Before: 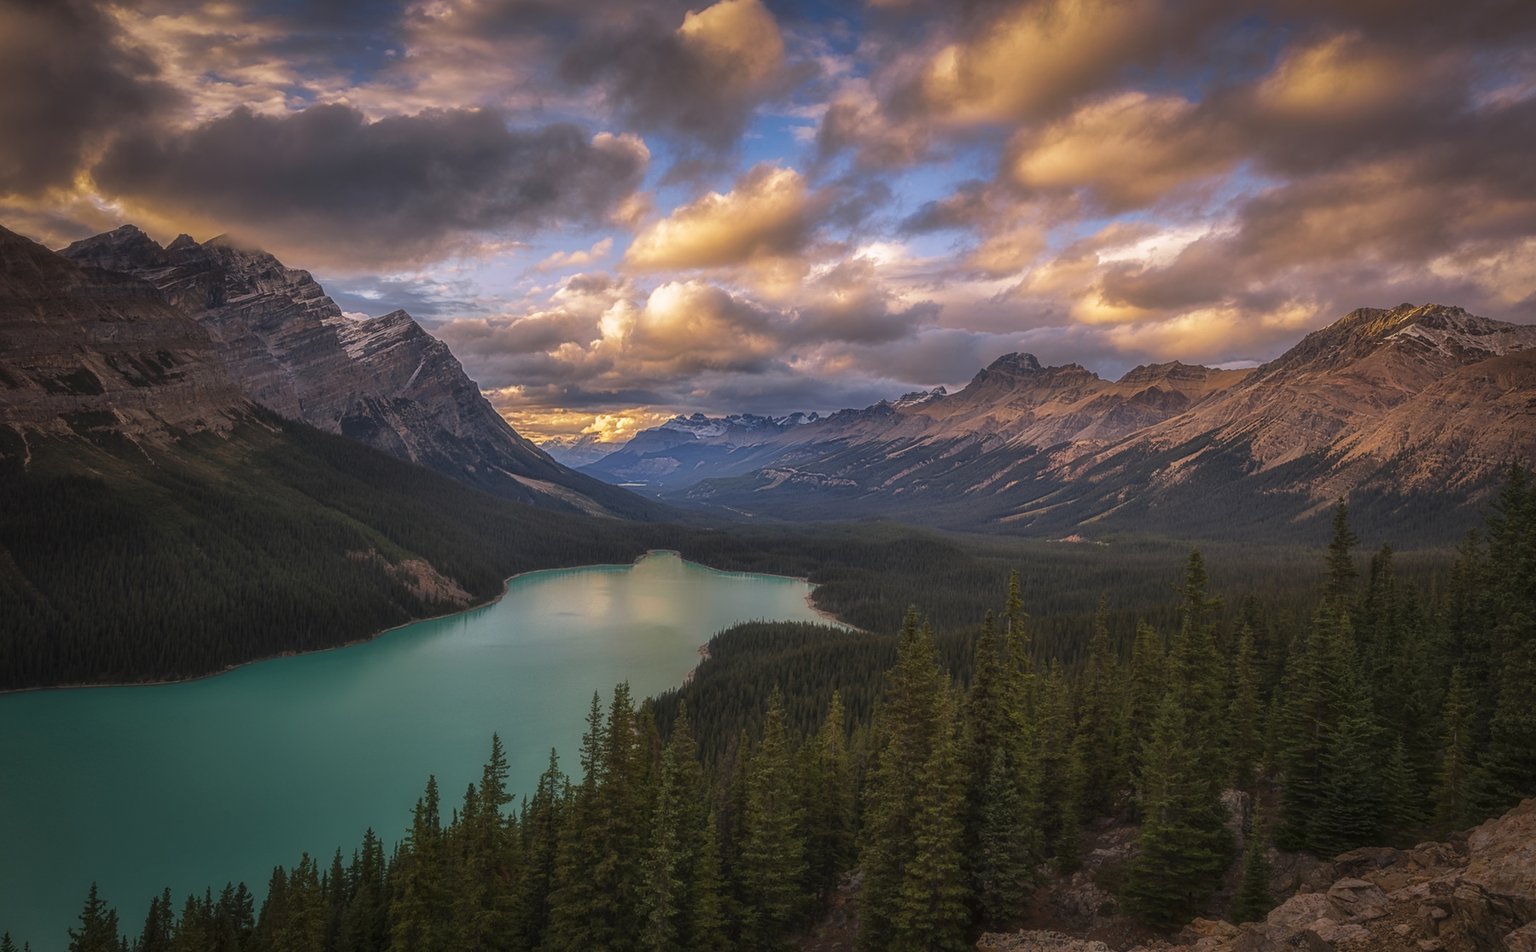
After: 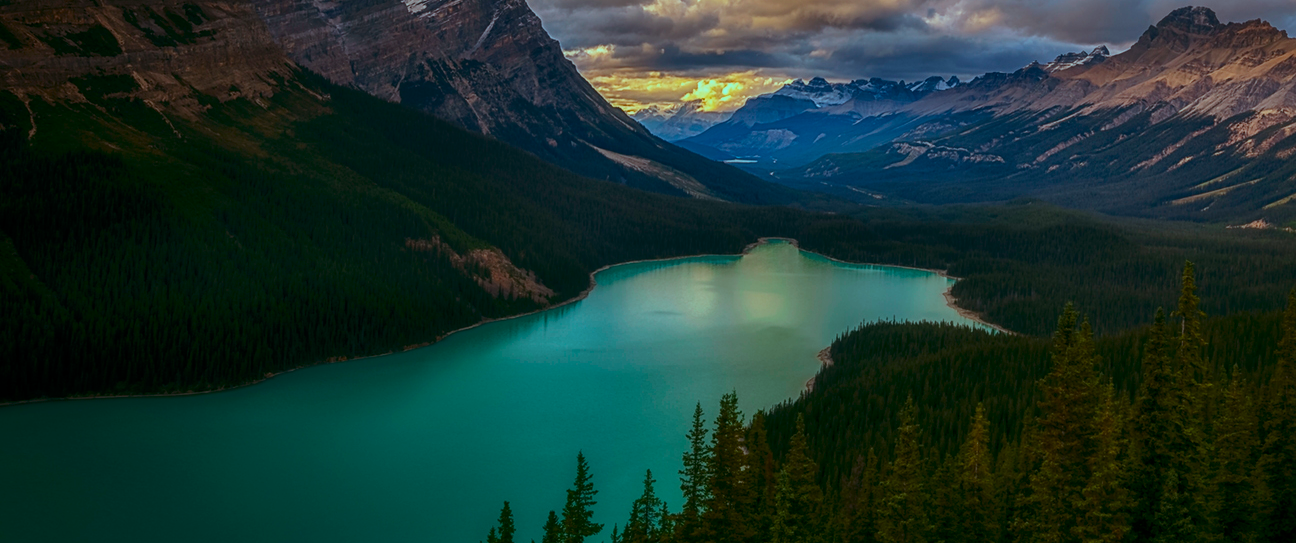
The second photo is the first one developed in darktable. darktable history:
crop: top 36.554%, right 27.949%, bottom 14.718%
color balance rgb: highlights gain › luminance -33.101%, highlights gain › chroma 5.722%, highlights gain › hue 217.34°, global offset › luminance -0.325%, global offset › chroma 0.109%, global offset › hue 162.79°, perceptual saturation grading › global saturation 30.544%, global vibrance 20%
contrast brightness saturation: contrast 0.272
